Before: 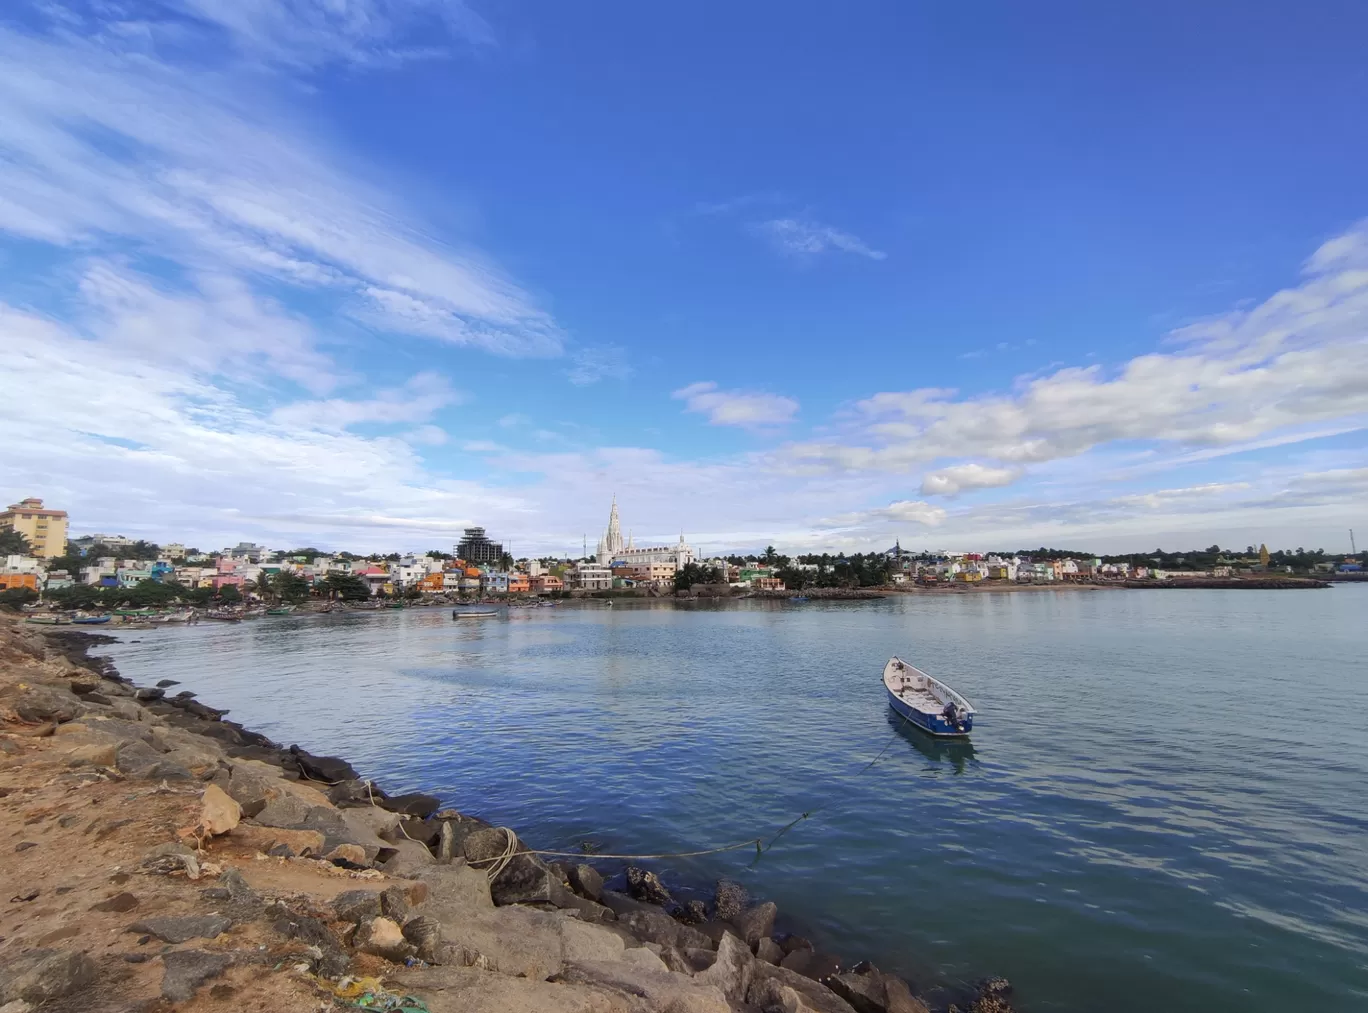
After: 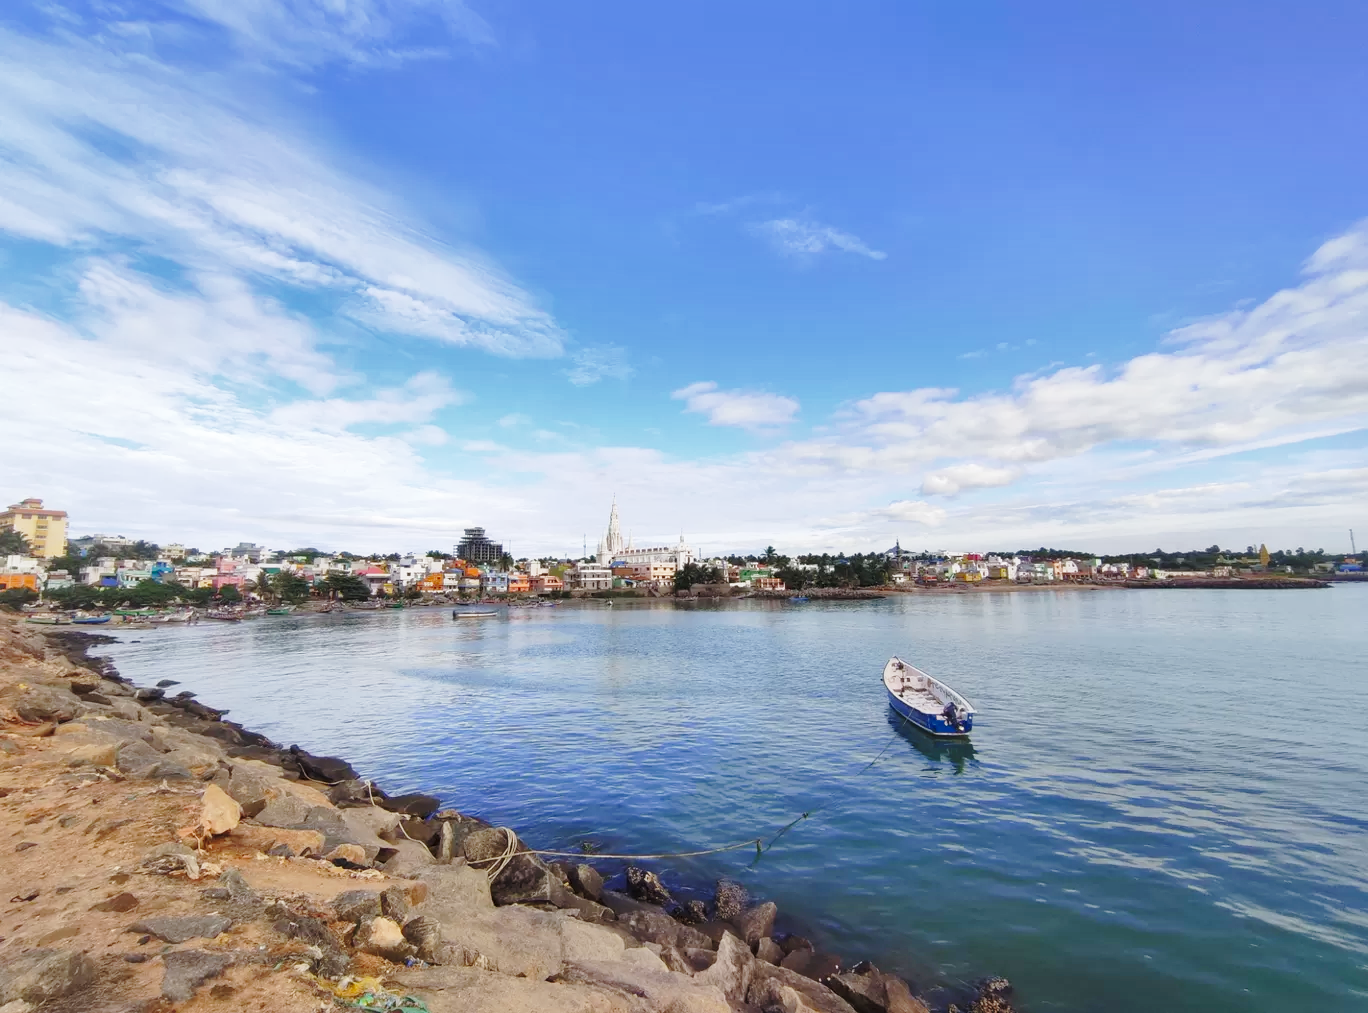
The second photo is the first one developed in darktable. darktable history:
exposure: compensate exposure bias true, compensate highlight preservation false
base curve: curves: ch0 [(0, 0) (0.028, 0.03) (0.121, 0.232) (0.46, 0.748) (0.859, 0.968) (1, 1)], preserve colors none
shadows and highlights: on, module defaults
